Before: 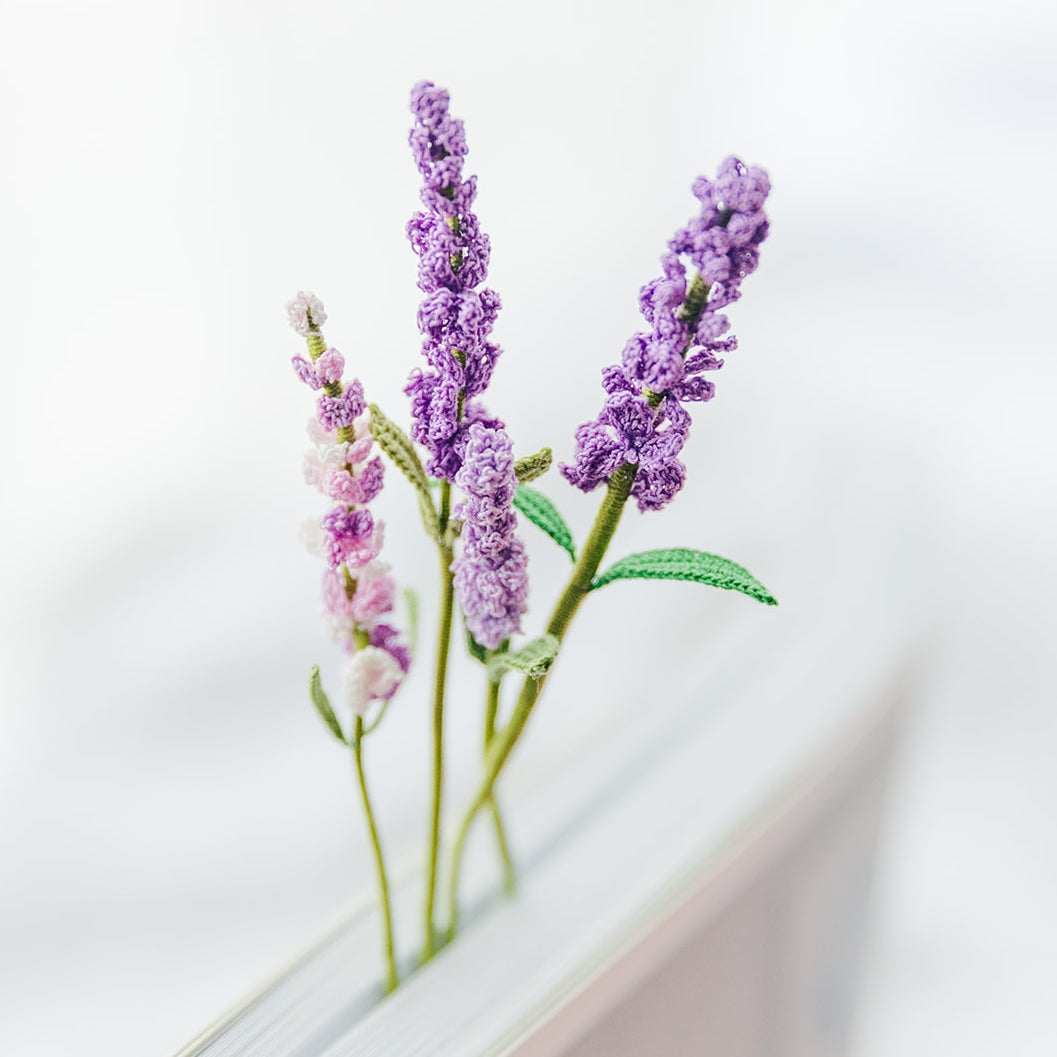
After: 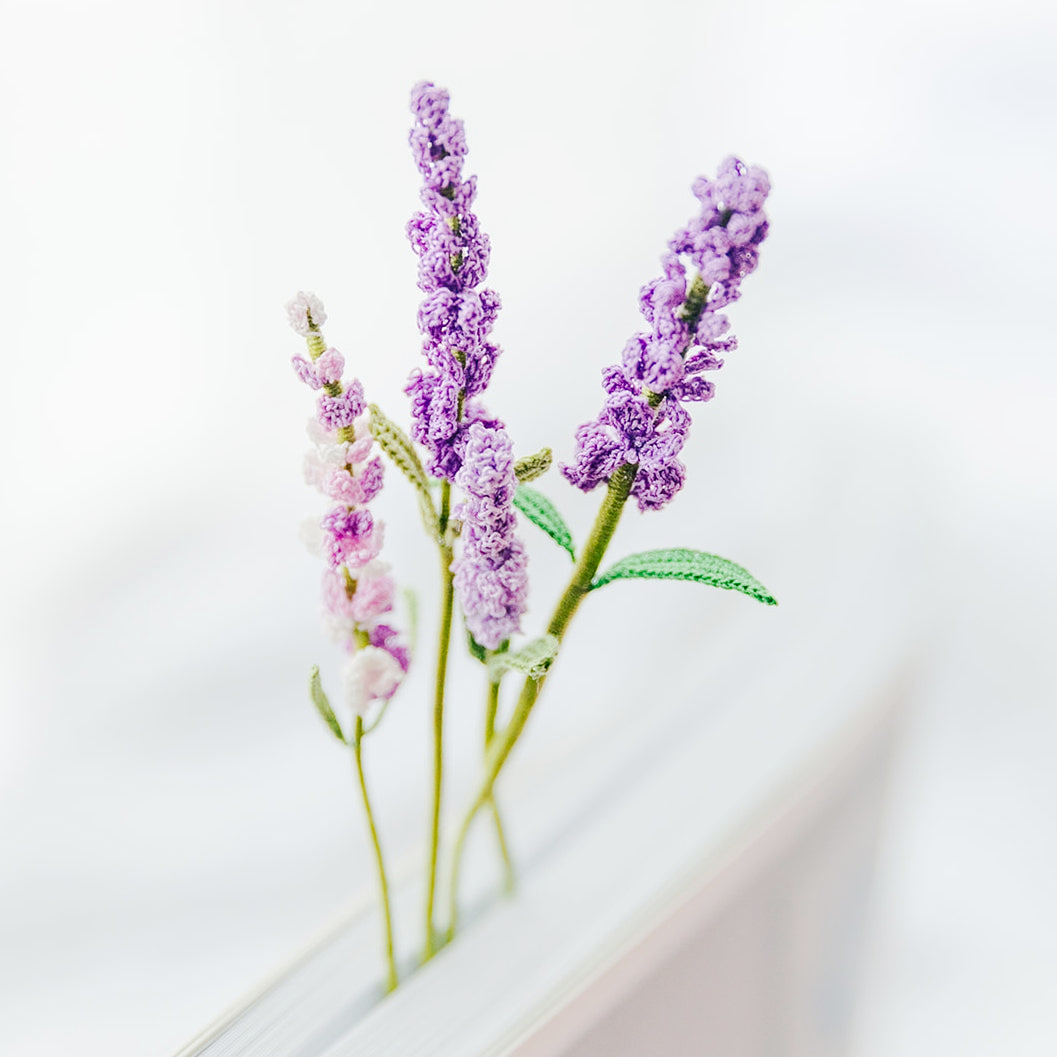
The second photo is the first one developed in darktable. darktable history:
tone curve: curves: ch0 [(0, 0) (0.003, 0.012) (0.011, 0.02) (0.025, 0.032) (0.044, 0.046) (0.069, 0.06) (0.1, 0.09) (0.136, 0.133) (0.177, 0.182) (0.224, 0.247) (0.277, 0.316) (0.335, 0.396) (0.399, 0.48) (0.468, 0.568) (0.543, 0.646) (0.623, 0.717) (0.709, 0.777) (0.801, 0.846) (0.898, 0.912) (1, 1)], preserve colors none
